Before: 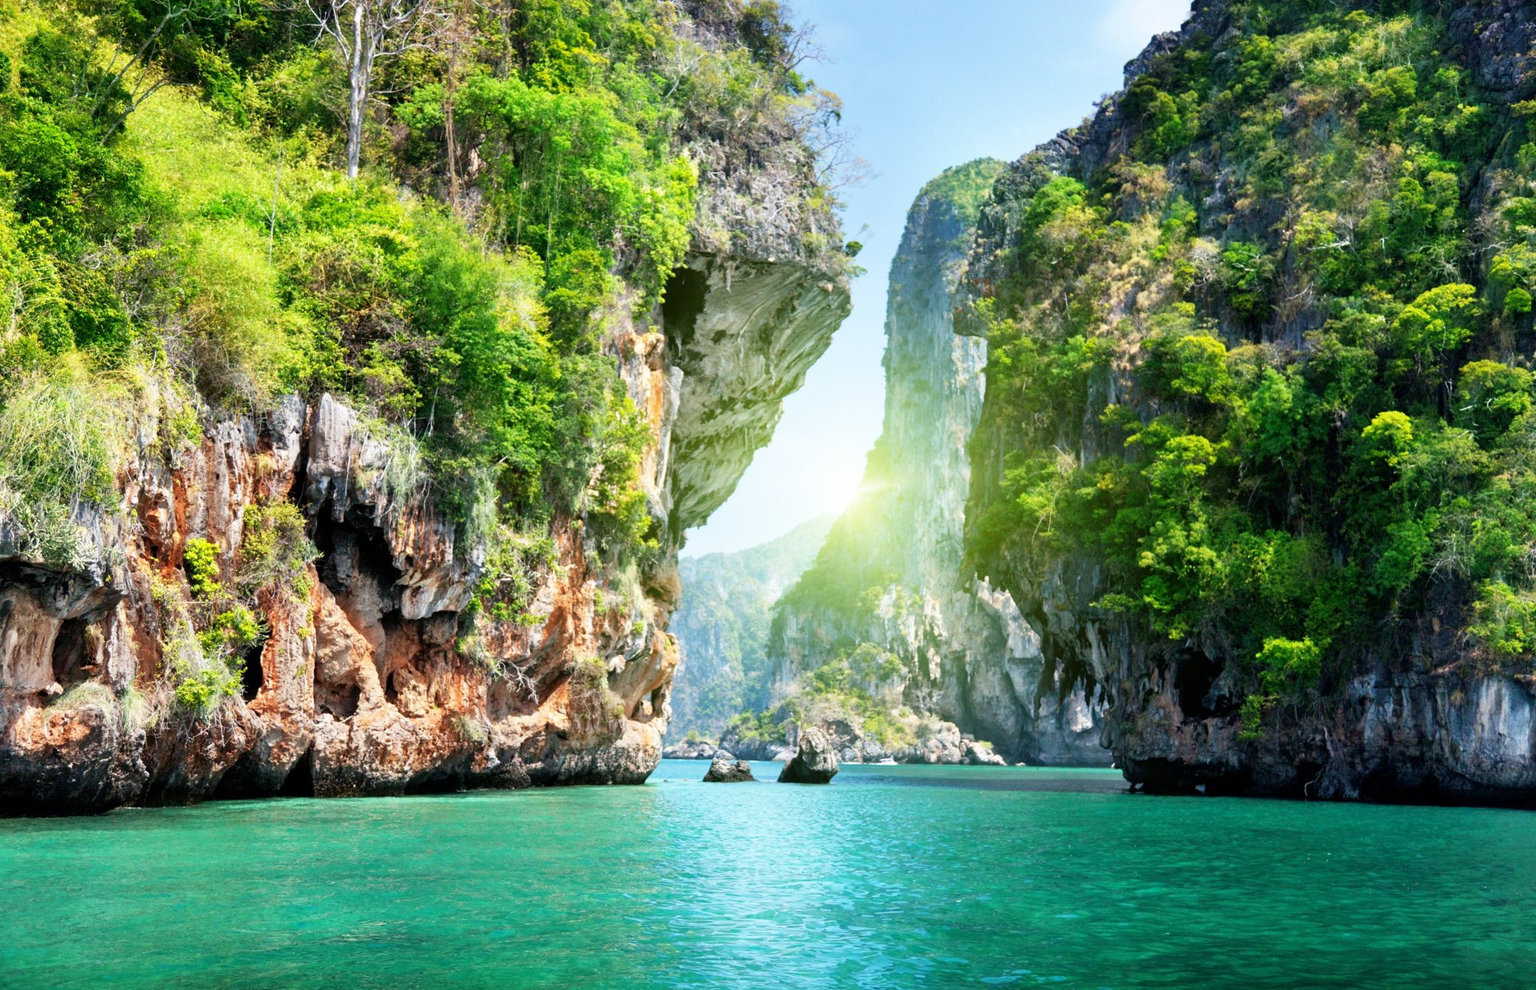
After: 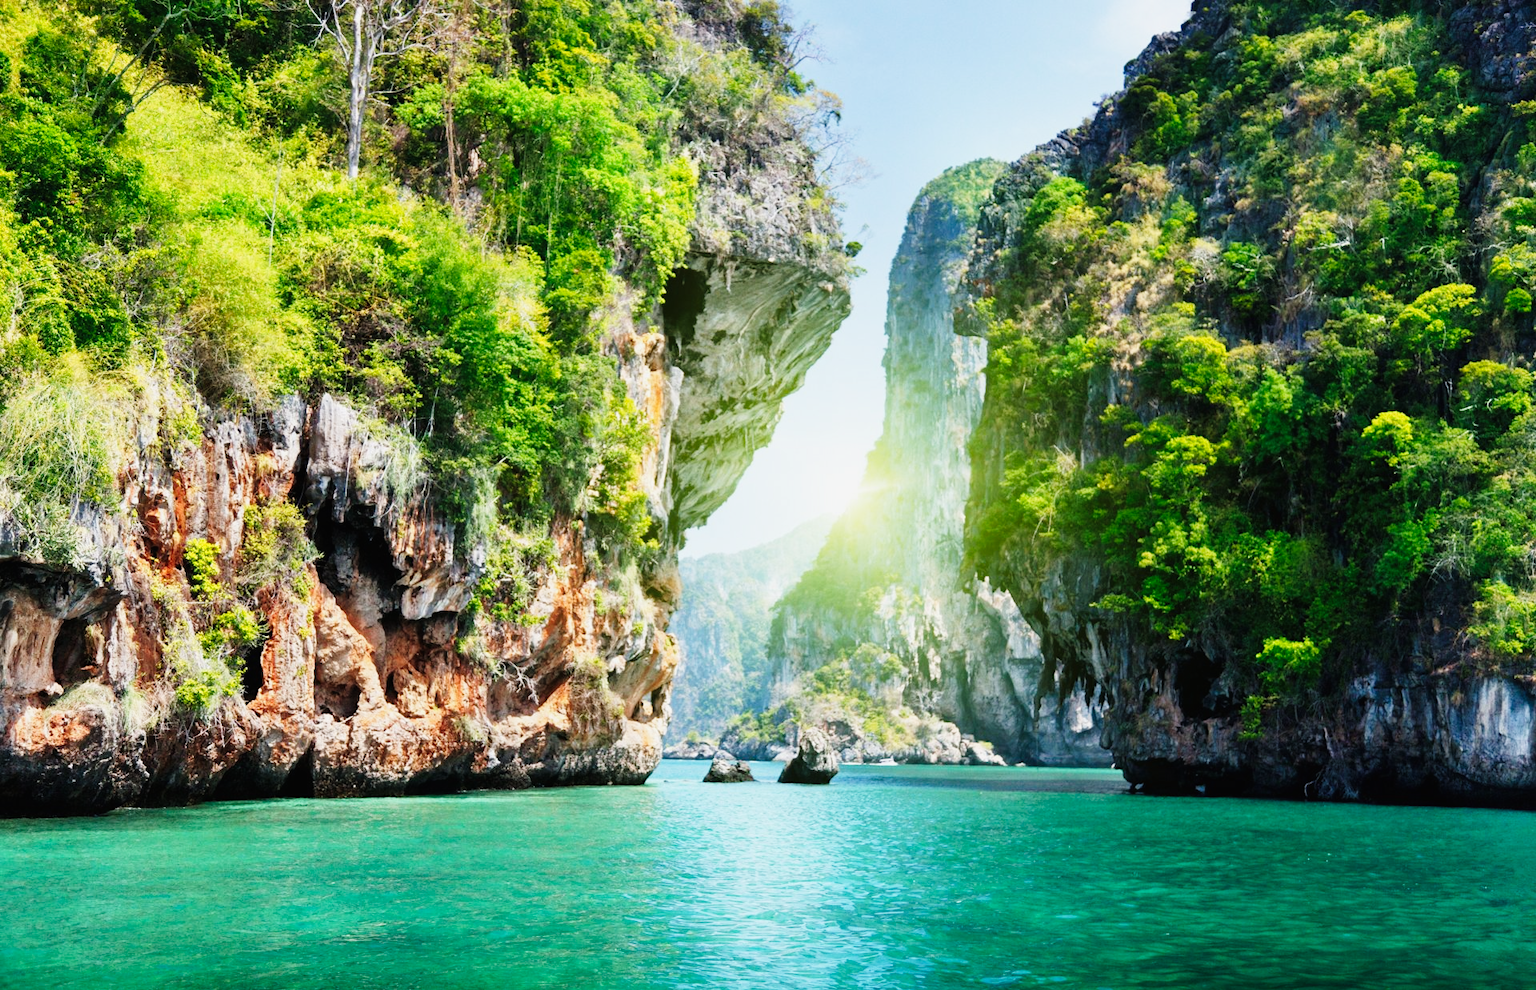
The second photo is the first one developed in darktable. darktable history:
tone curve: curves: ch0 [(0, 0.011) (0.139, 0.106) (0.295, 0.271) (0.499, 0.523) (0.739, 0.782) (0.857, 0.879) (1, 0.967)]; ch1 [(0, 0) (0.291, 0.229) (0.394, 0.365) (0.469, 0.456) (0.495, 0.497) (0.524, 0.53) (0.588, 0.62) (0.725, 0.779) (1, 1)]; ch2 [(0, 0) (0.125, 0.089) (0.35, 0.317) (0.437, 0.42) (0.502, 0.499) (0.537, 0.551) (0.613, 0.636) (1, 1)], preserve colors none
